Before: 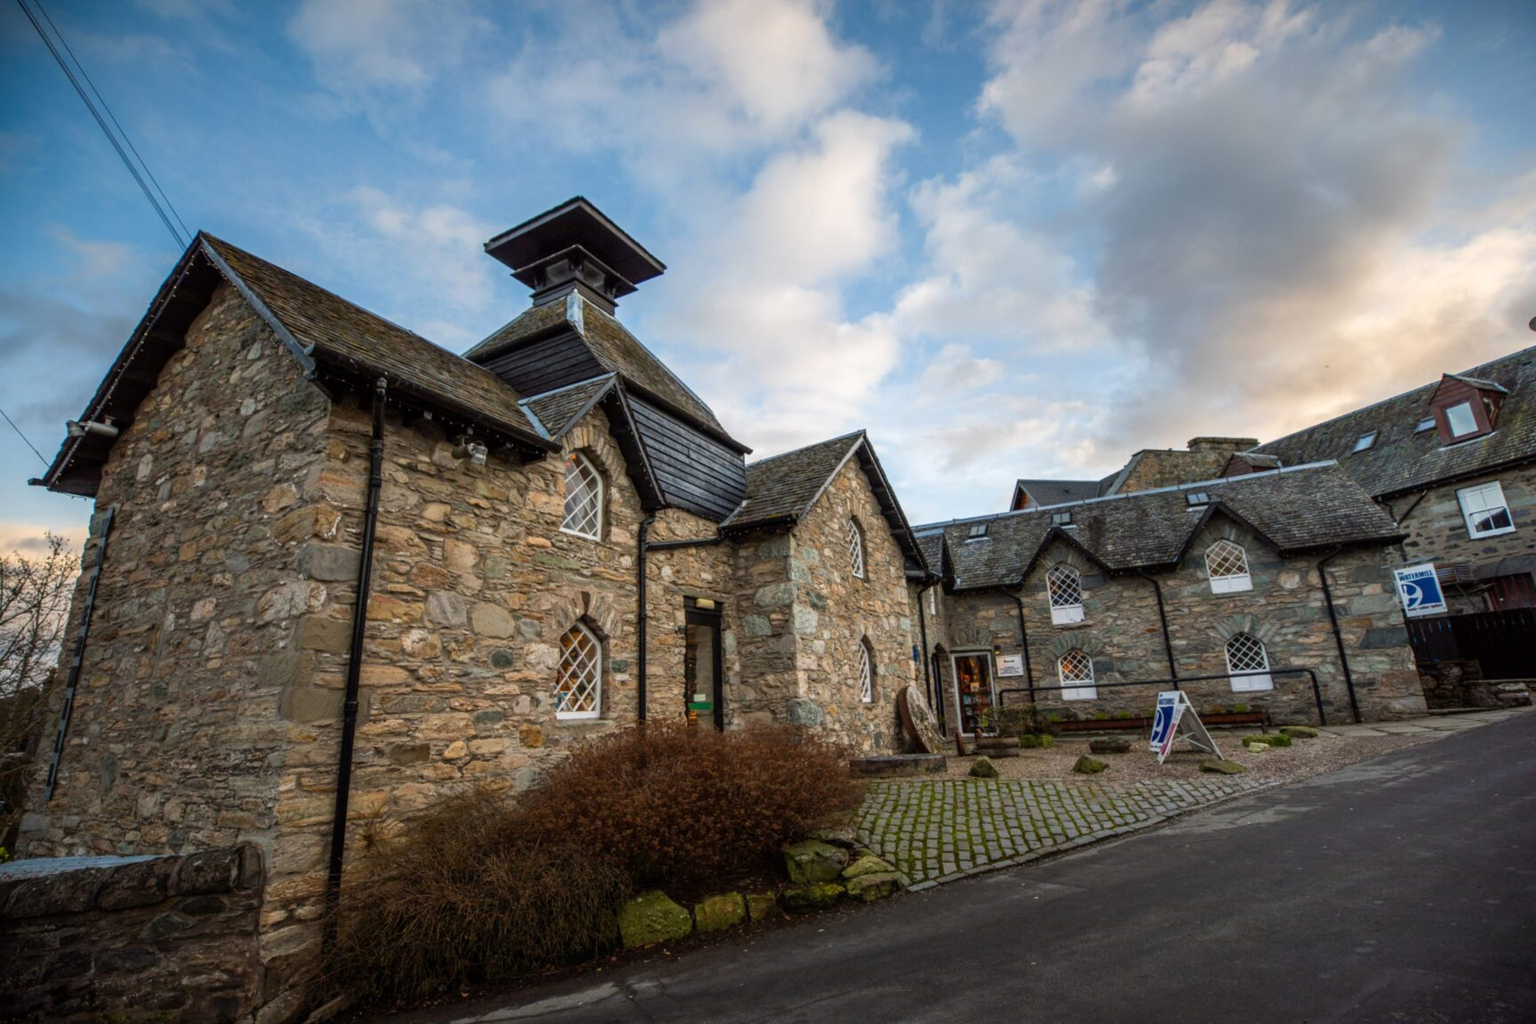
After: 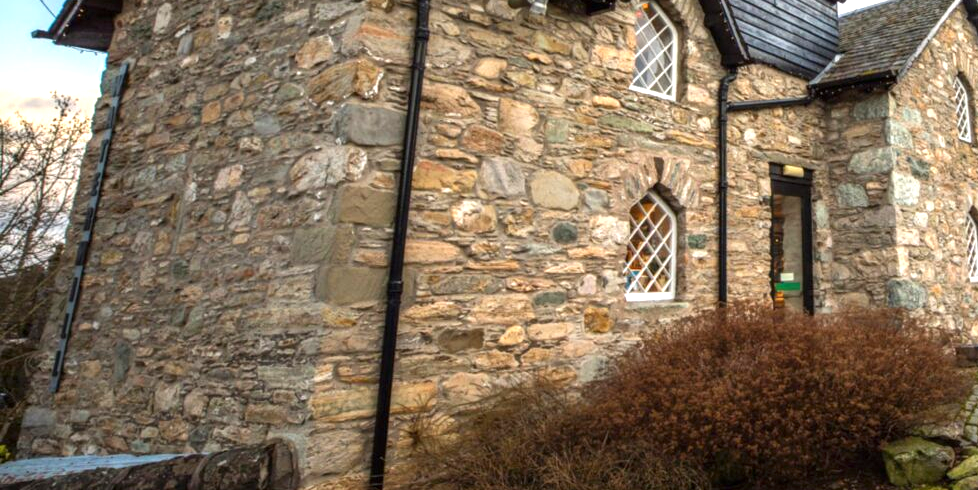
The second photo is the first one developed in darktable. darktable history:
exposure: exposure 1.071 EV, compensate highlight preservation false
tone equalizer: edges refinement/feathering 500, mask exposure compensation -1.57 EV, preserve details no
crop: top 44.153%, right 43.385%, bottom 13.226%
